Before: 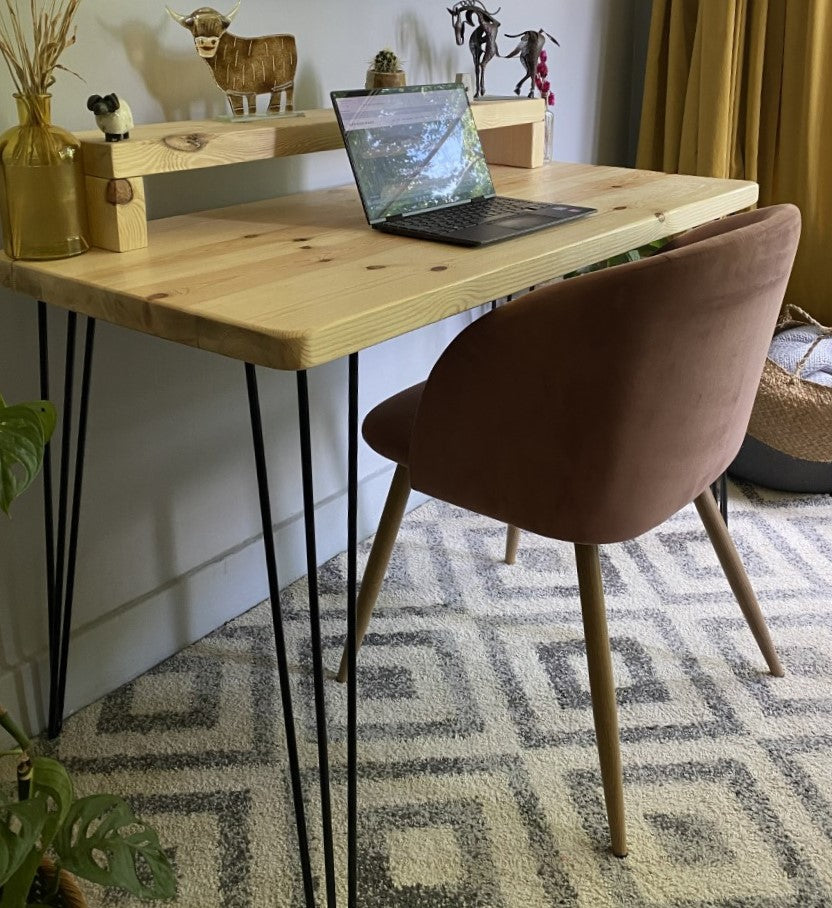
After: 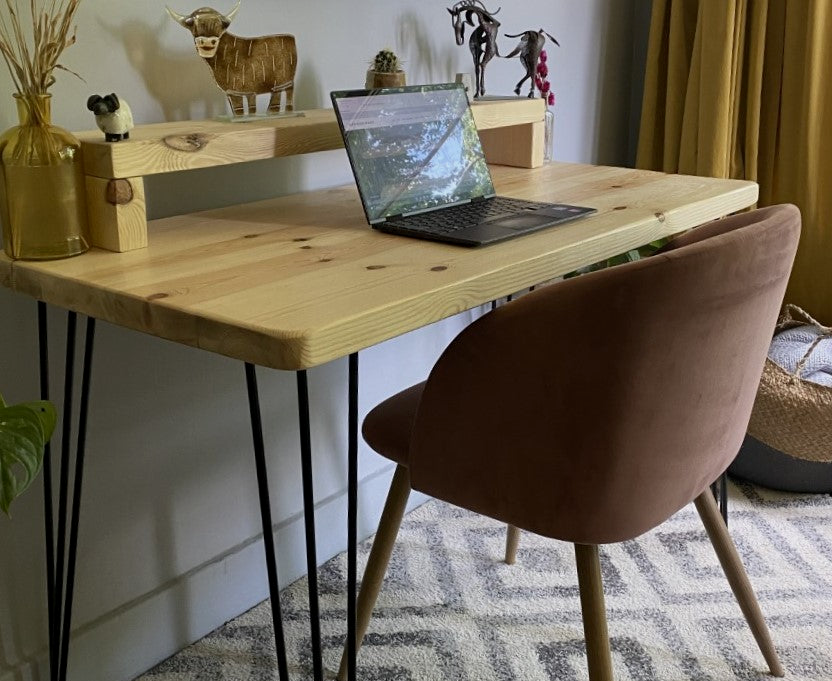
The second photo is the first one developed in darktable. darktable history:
tone equalizer: on, module defaults
exposure: black level correction 0.001, exposure -0.2 EV, compensate highlight preservation false
crop: bottom 24.988%
